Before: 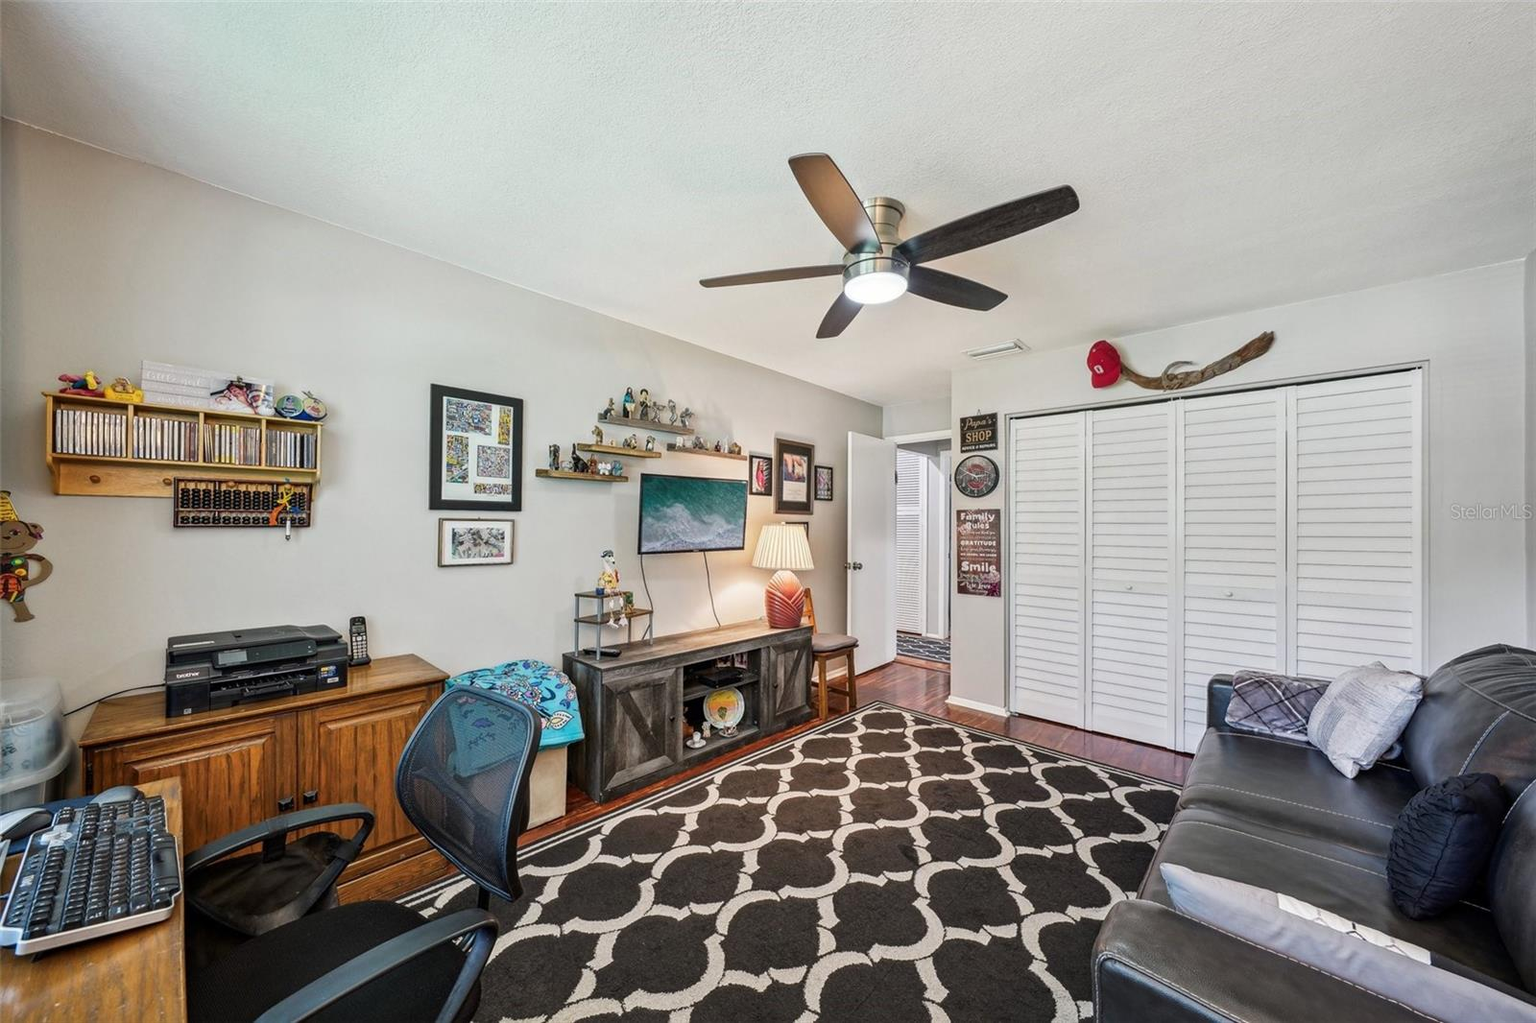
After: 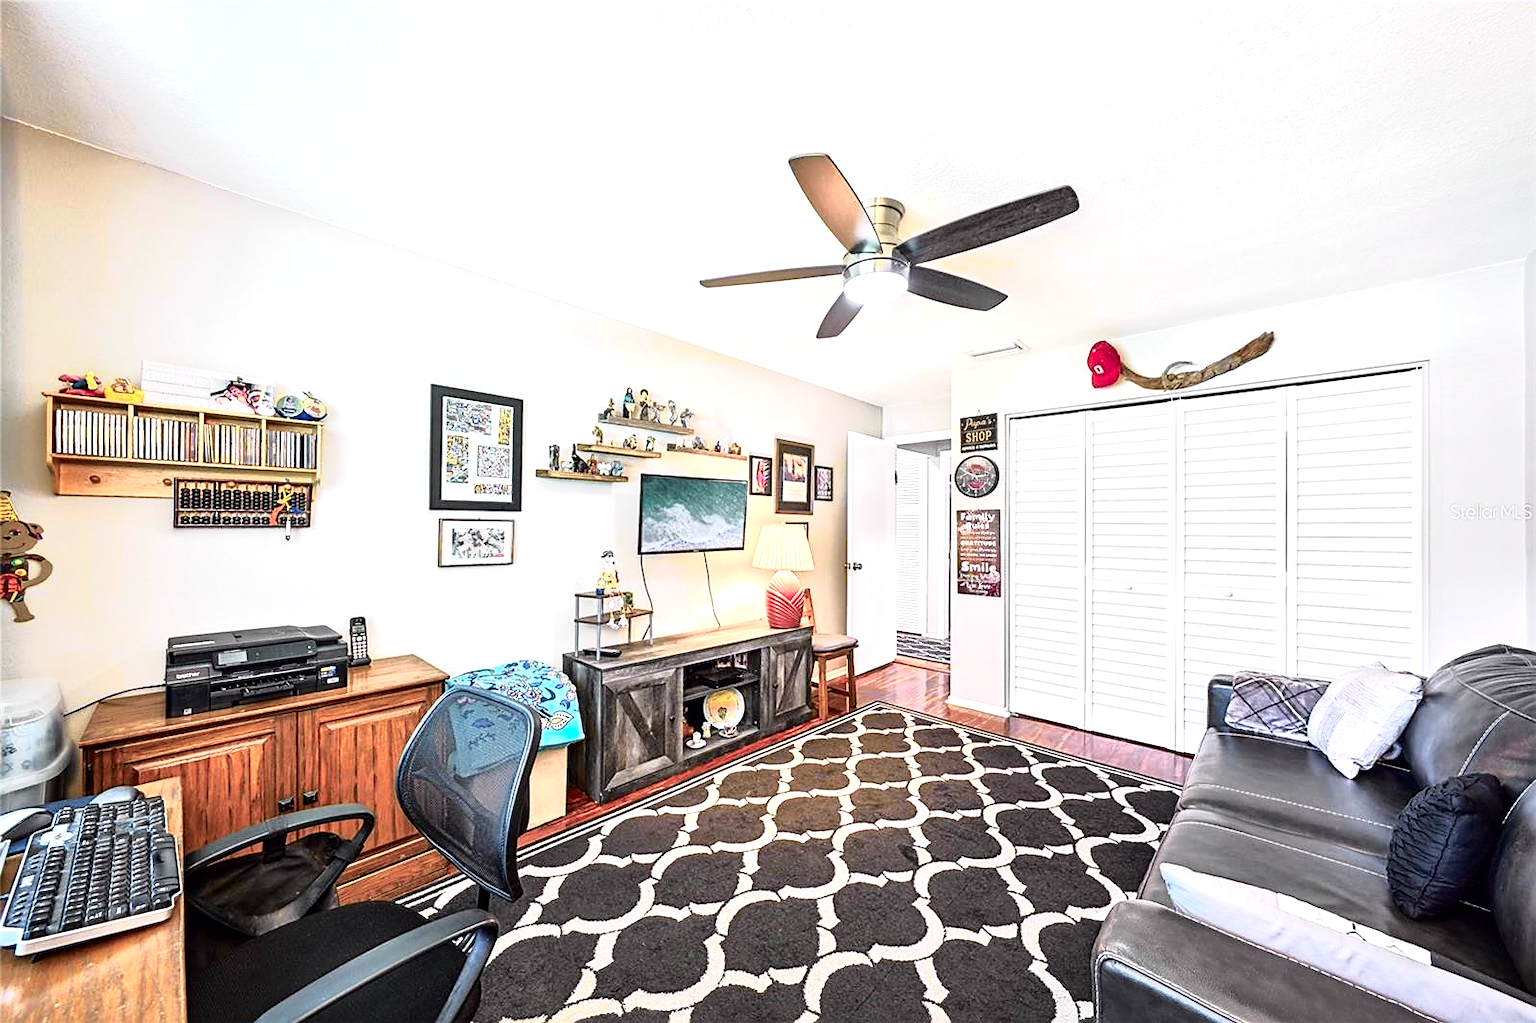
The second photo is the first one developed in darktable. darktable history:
tone curve: curves: ch0 [(0, 0) (0.105, 0.068) (0.195, 0.162) (0.283, 0.283) (0.384, 0.404) (0.485, 0.531) (0.638, 0.681) (0.795, 0.879) (1, 0.977)]; ch1 [(0, 0) (0.161, 0.092) (0.35, 0.33) (0.379, 0.401) (0.456, 0.469) (0.498, 0.503) (0.531, 0.537) (0.596, 0.621) (0.635, 0.671) (1, 1)]; ch2 [(0, 0) (0.371, 0.362) (0.437, 0.437) (0.483, 0.484) (0.53, 0.515) (0.56, 0.58) (0.622, 0.606) (1, 1)], color space Lab, independent channels, preserve colors none
local contrast: mode bilateral grid, contrast 21, coarseness 50, detail 120%, midtone range 0.2
exposure: black level correction 0, exposure 1.001 EV, compensate highlight preservation false
sharpen: on, module defaults
